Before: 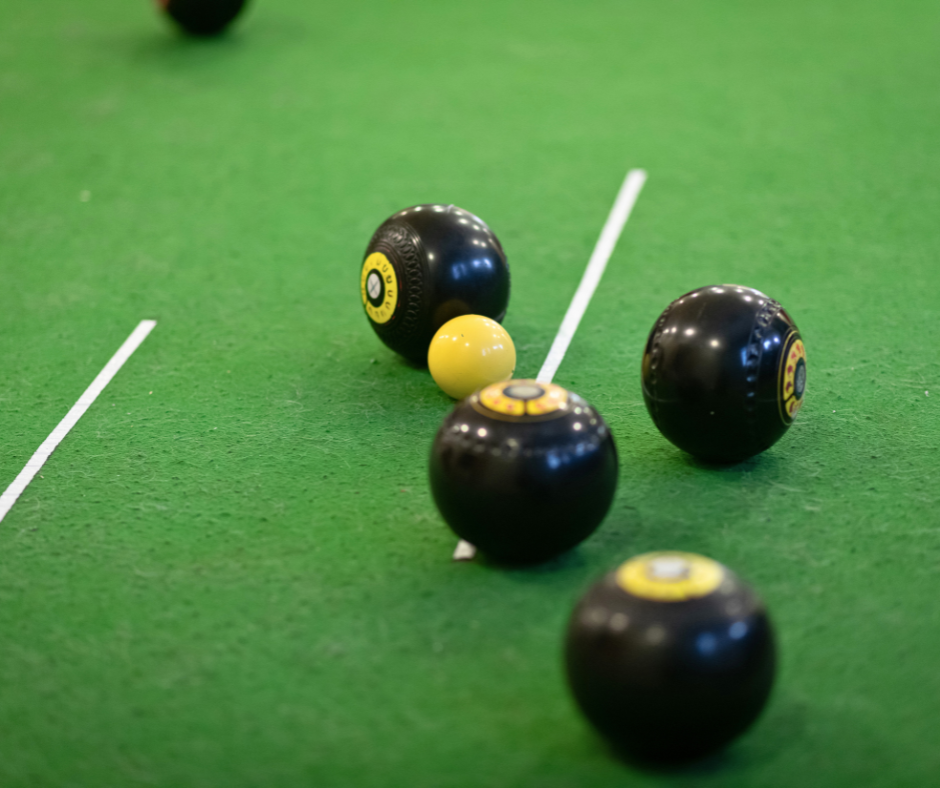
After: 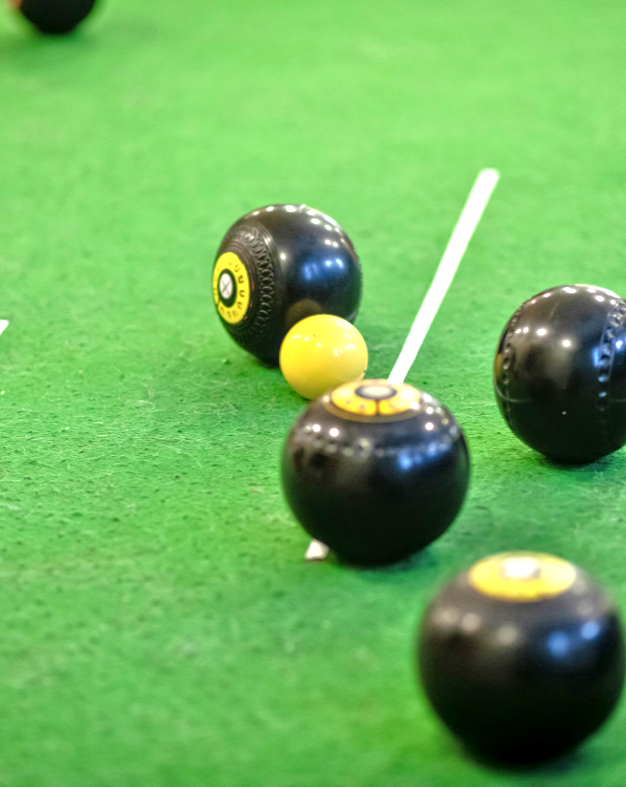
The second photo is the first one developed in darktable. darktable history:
local contrast: on, module defaults
exposure: exposure 0.74 EV, compensate highlight preservation false
crop and rotate: left 15.754%, right 17.579%
tone equalizer: -7 EV 0.15 EV, -6 EV 0.6 EV, -5 EV 1.15 EV, -4 EV 1.33 EV, -3 EV 1.15 EV, -2 EV 0.6 EV, -1 EV 0.15 EV, mask exposure compensation -0.5 EV
